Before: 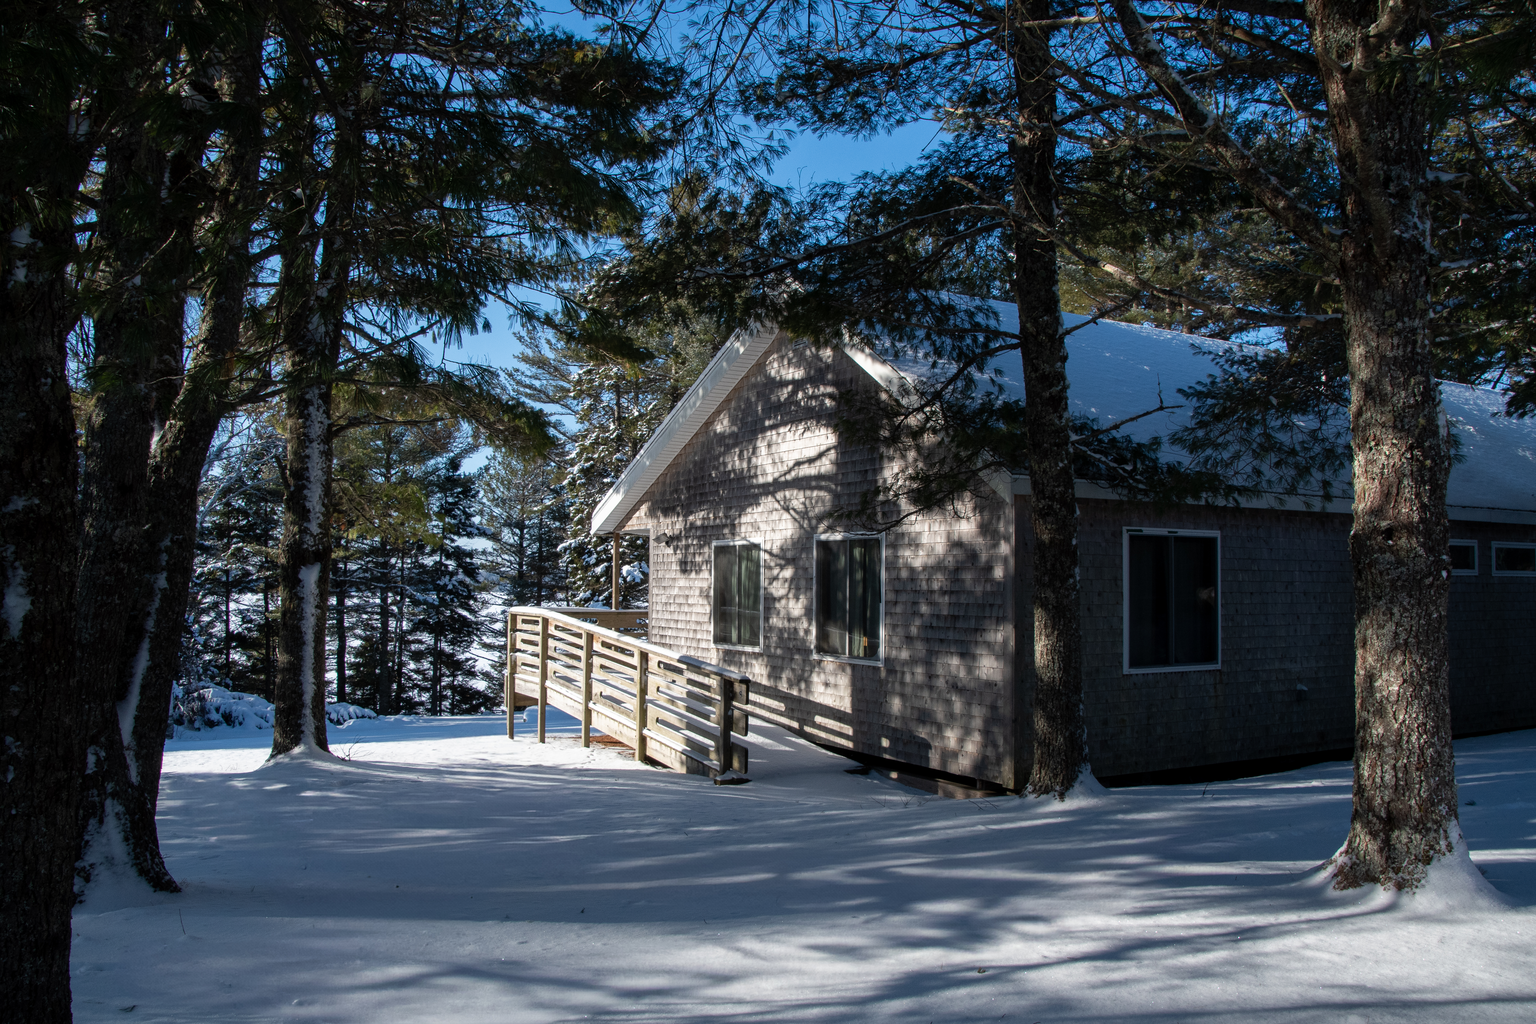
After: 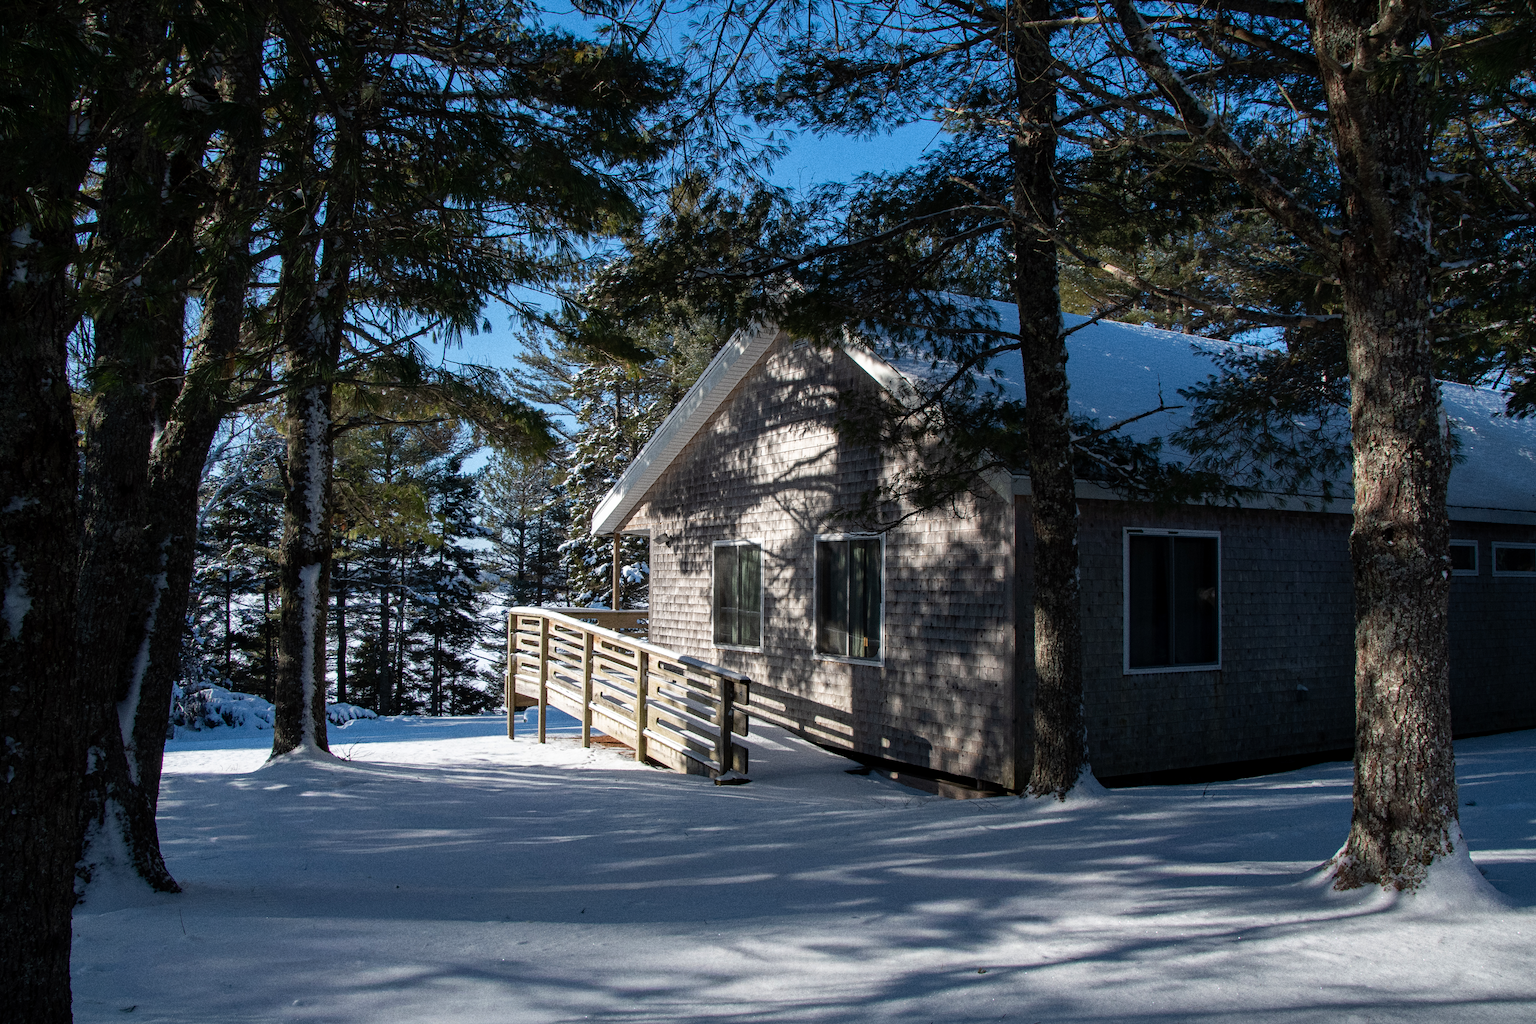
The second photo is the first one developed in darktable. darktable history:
haze removal: compatibility mode true, adaptive false
grain: coarseness 0.09 ISO, strength 40%
